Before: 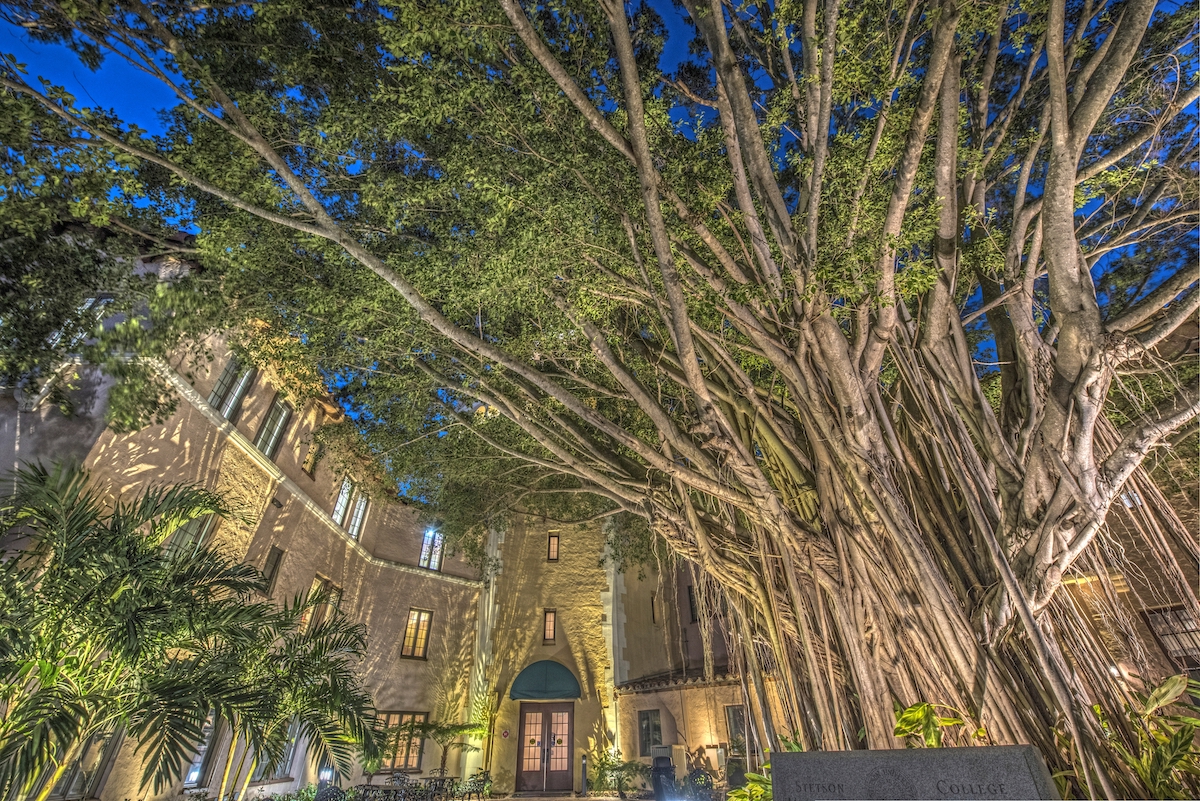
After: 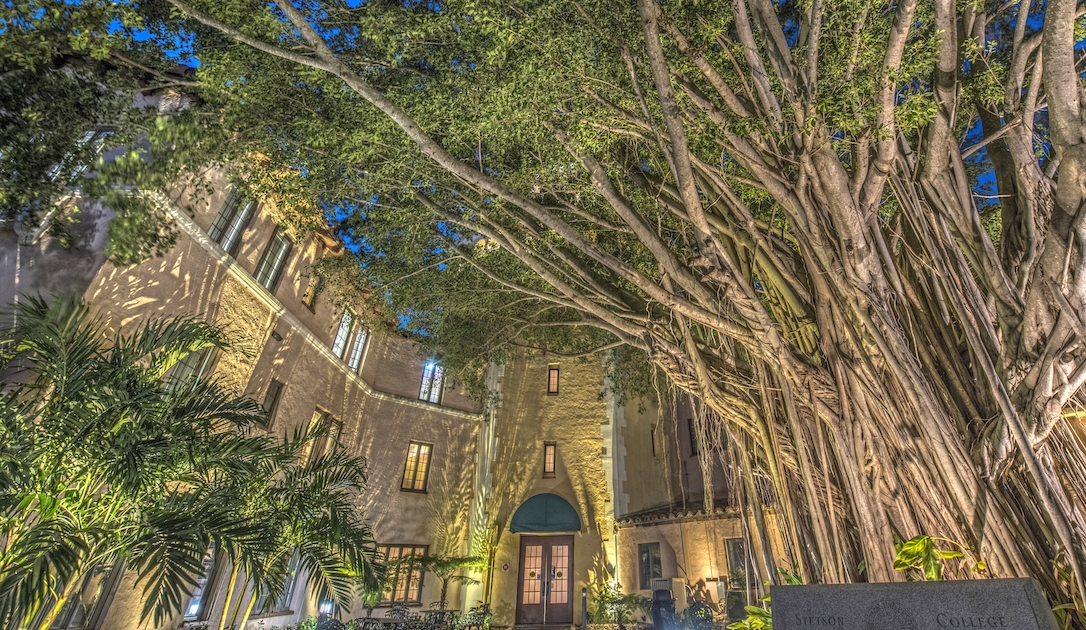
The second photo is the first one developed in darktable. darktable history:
crop: top 20.916%, right 9.437%, bottom 0.316%
